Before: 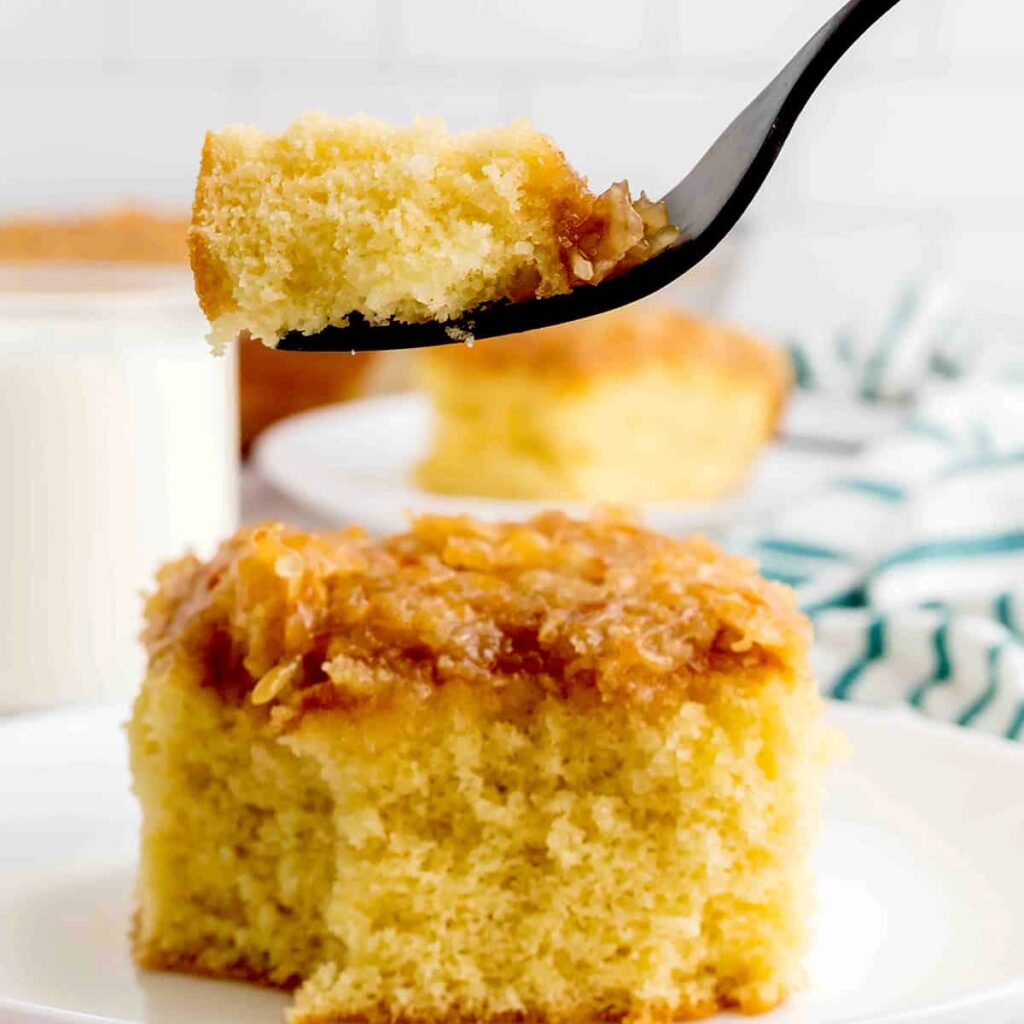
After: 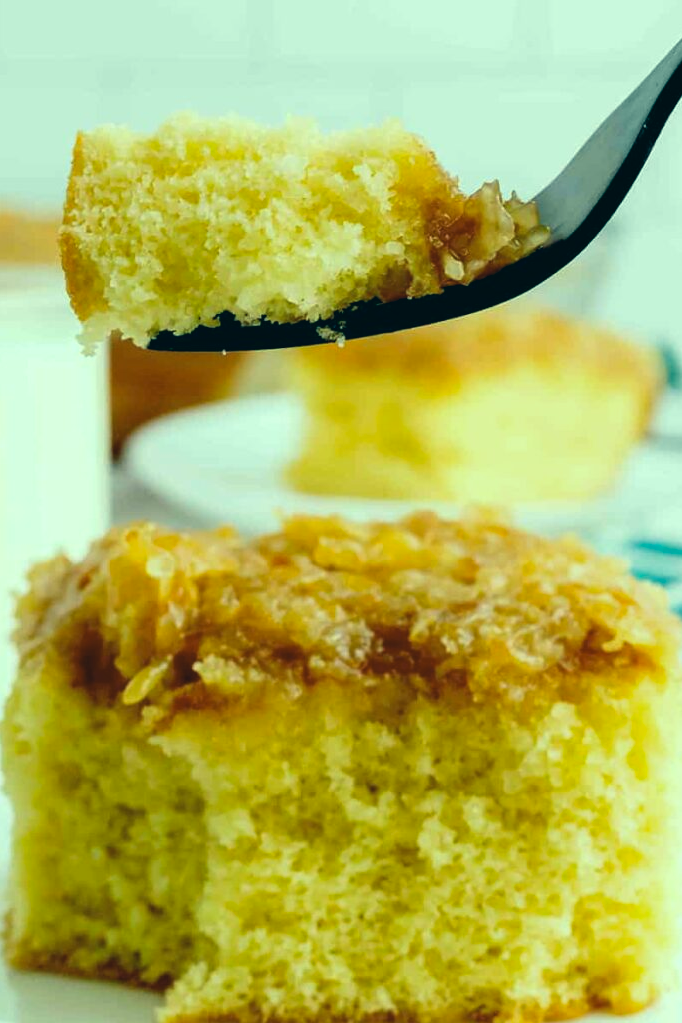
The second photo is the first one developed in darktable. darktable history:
crop and rotate: left 12.673%, right 20.66%
color correction: highlights a* -20.08, highlights b* 9.8, shadows a* -20.4, shadows b* -10.76
